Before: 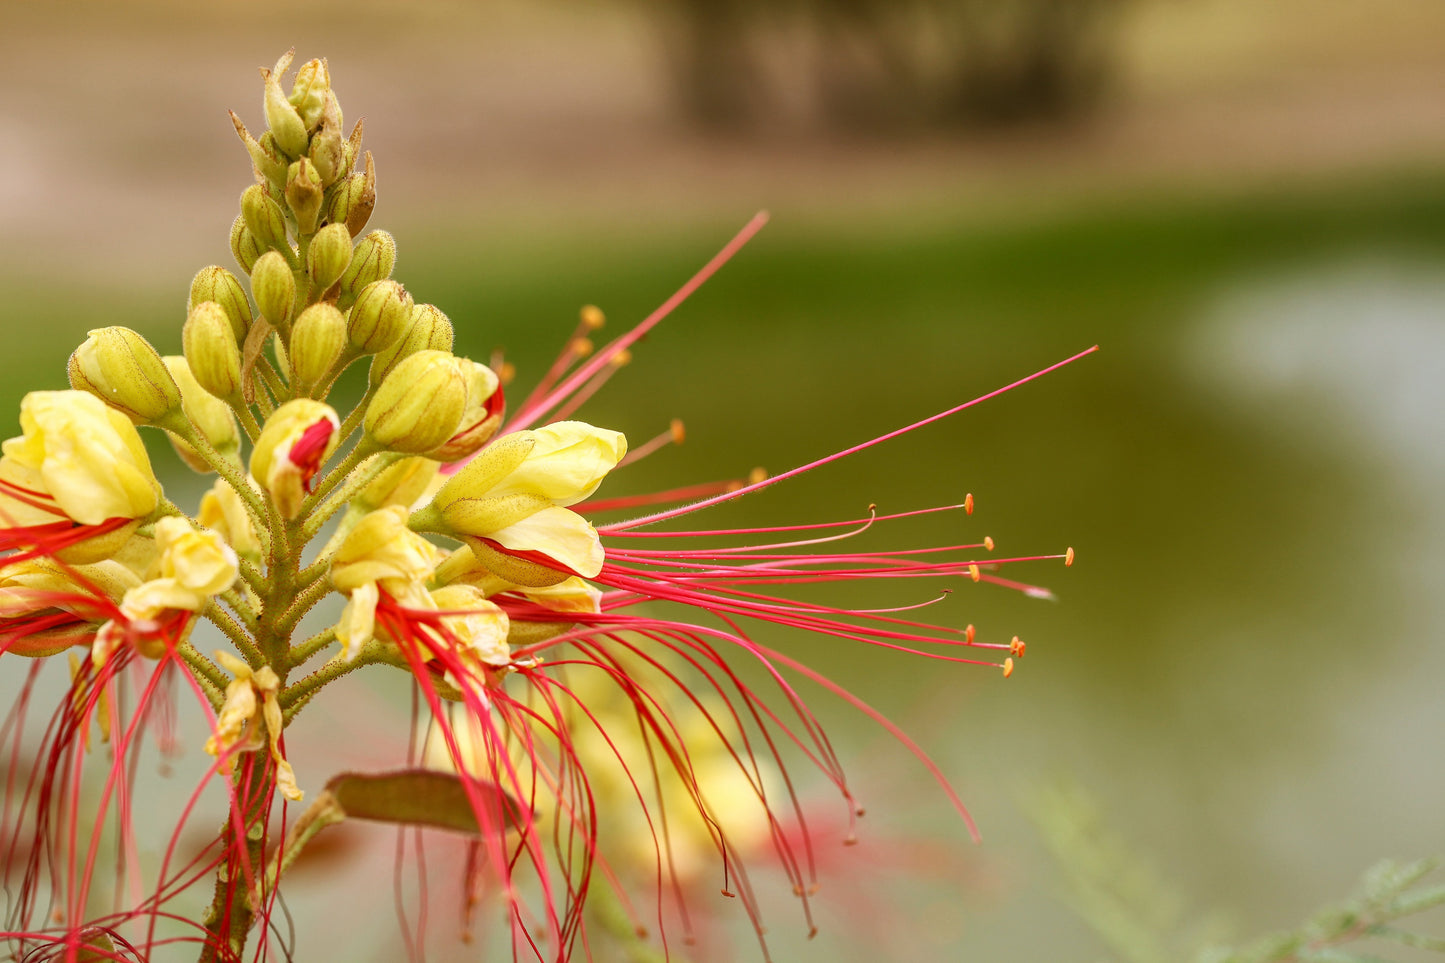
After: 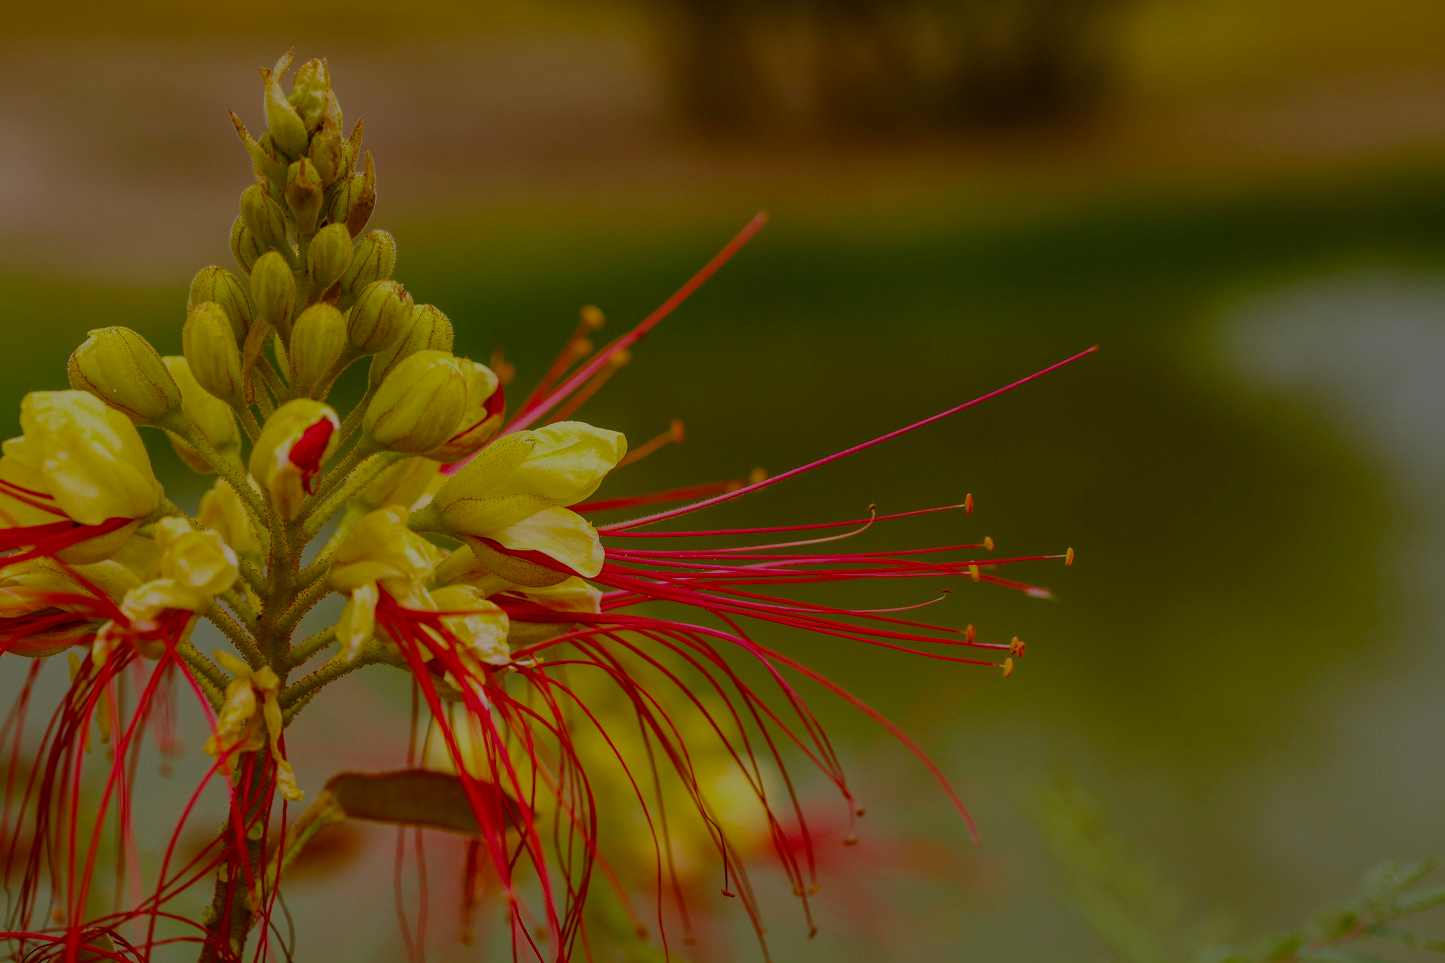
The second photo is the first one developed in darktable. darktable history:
color balance rgb: linear chroma grading › global chroma 15%, perceptual saturation grading › global saturation 30%
base curve: curves: ch0 [(0, 0) (0.826, 0.587) (1, 1)]
contrast brightness saturation: contrast 0.15, brightness -0.01, saturation 0.1
exposure: black level correction 0, exposure -0.721 EV, compensate highlight preservation false
